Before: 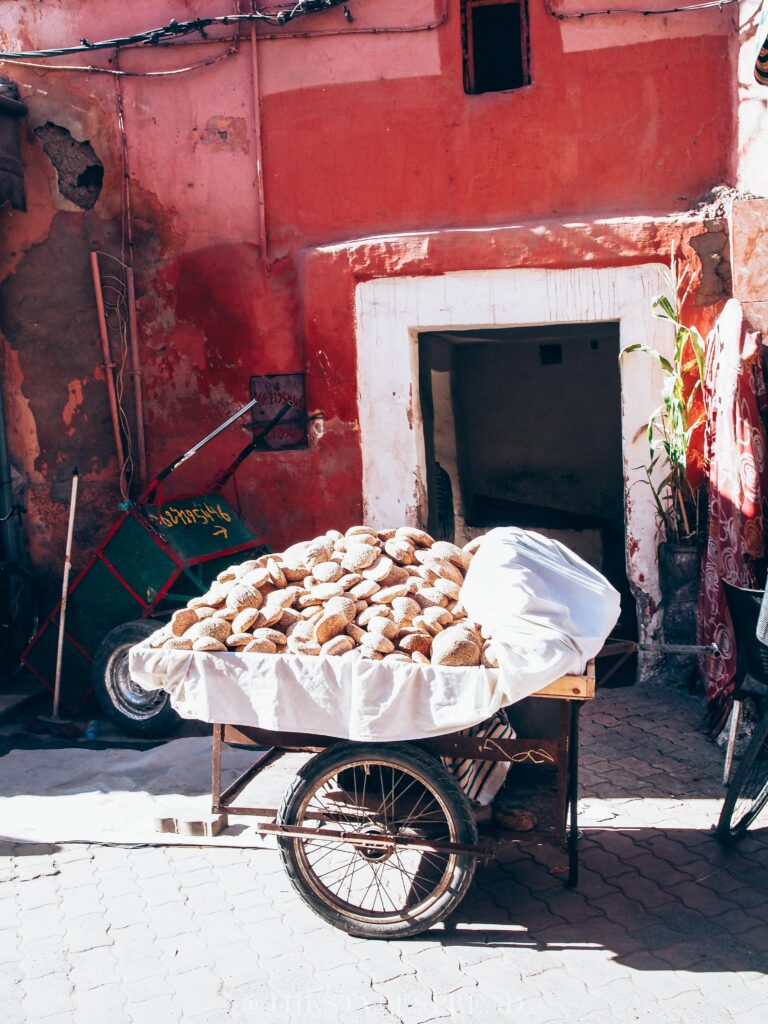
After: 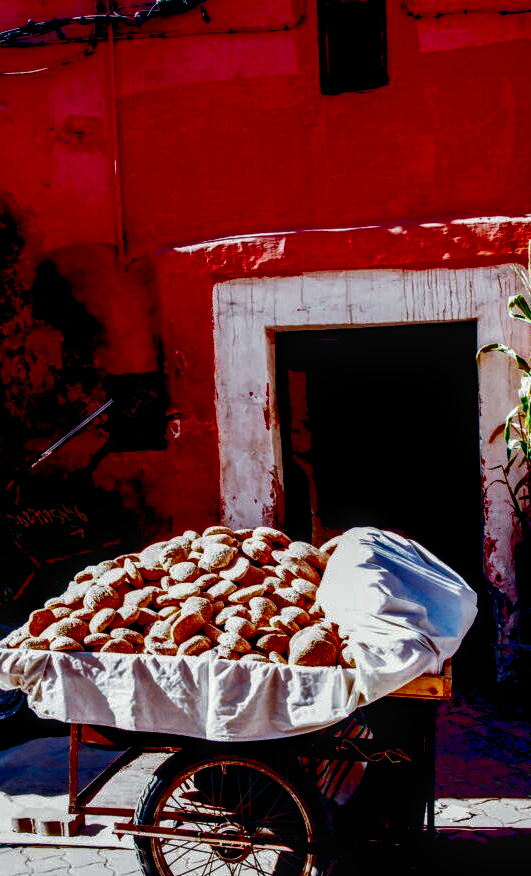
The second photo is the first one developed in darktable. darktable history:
crop: left 18.63%, right 12.195%, bottom 14.446%
local contrast: detail 142%
exposure: black level correction 0.054, exposure -0.033 EV, compensate exposure bias true, compensate highlight preservation false
contrast brightness saturation: brightness -0.998, saturation 0.986
color balance rgb: global offset › luminance -0.475%, perceptual saturation grading › global saturation 20%, perceptual saturation grading › highlights -25.589%, perceptual saturation grading › shadows 25.104%, global vibrance 2.498%
tone equalizer: edges refinement/feathering 500, mask exposure compensation -1.57 EV, preserve details no
contrast equalizer: y [[0.5 ×6], [0.5 ×6], [0.5, 0.5, 0.501, 0.545, 0.707, 0.863], [0 ×6], [0 ×6]]
